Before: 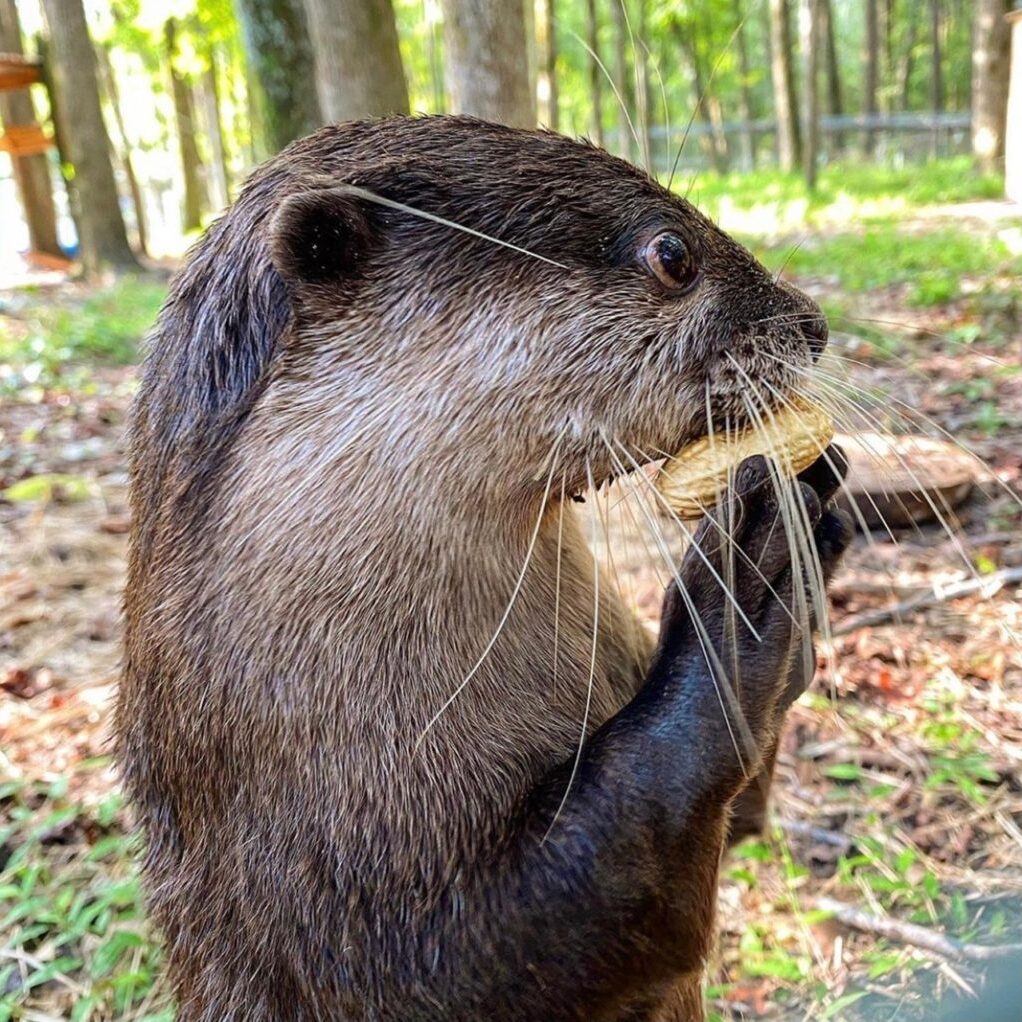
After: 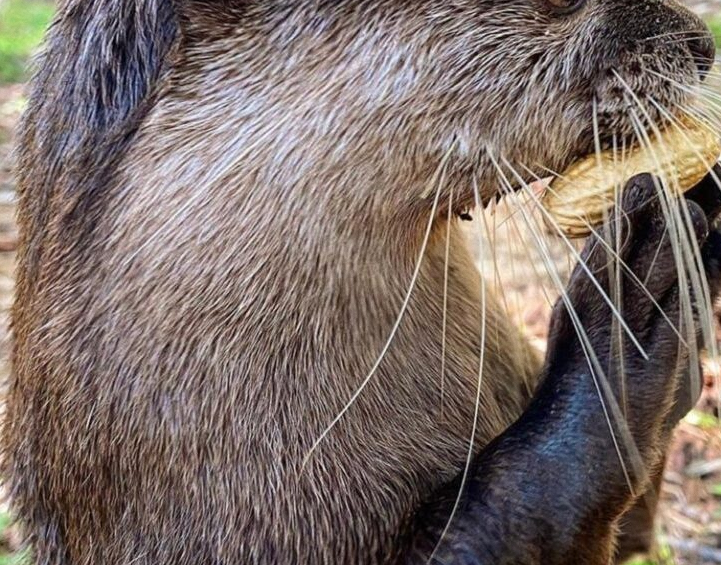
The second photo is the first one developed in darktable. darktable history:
grain: coarseness 14.57 ISO, strength 8.8%
base curve: curves: ch0 [(0, 0) (0.989, 0.992)], preserve colors none
crop: left 11.123%, top 27.61%, right 18.3%, bottom 17.034%
